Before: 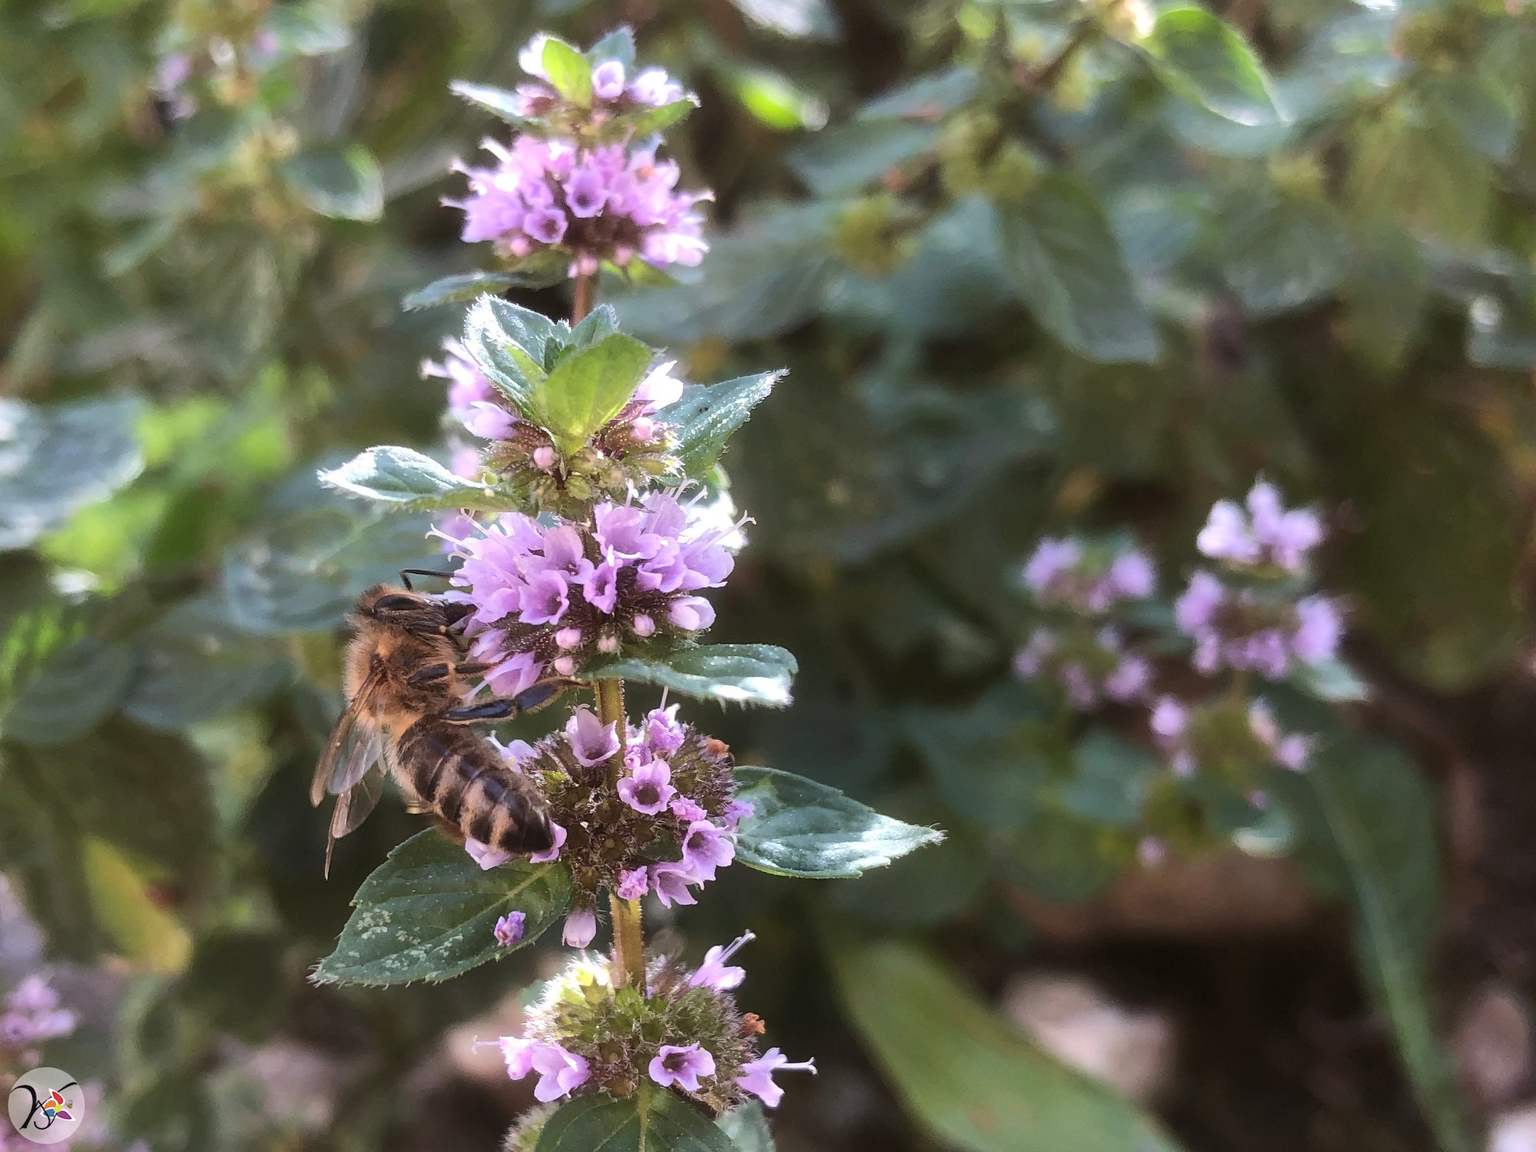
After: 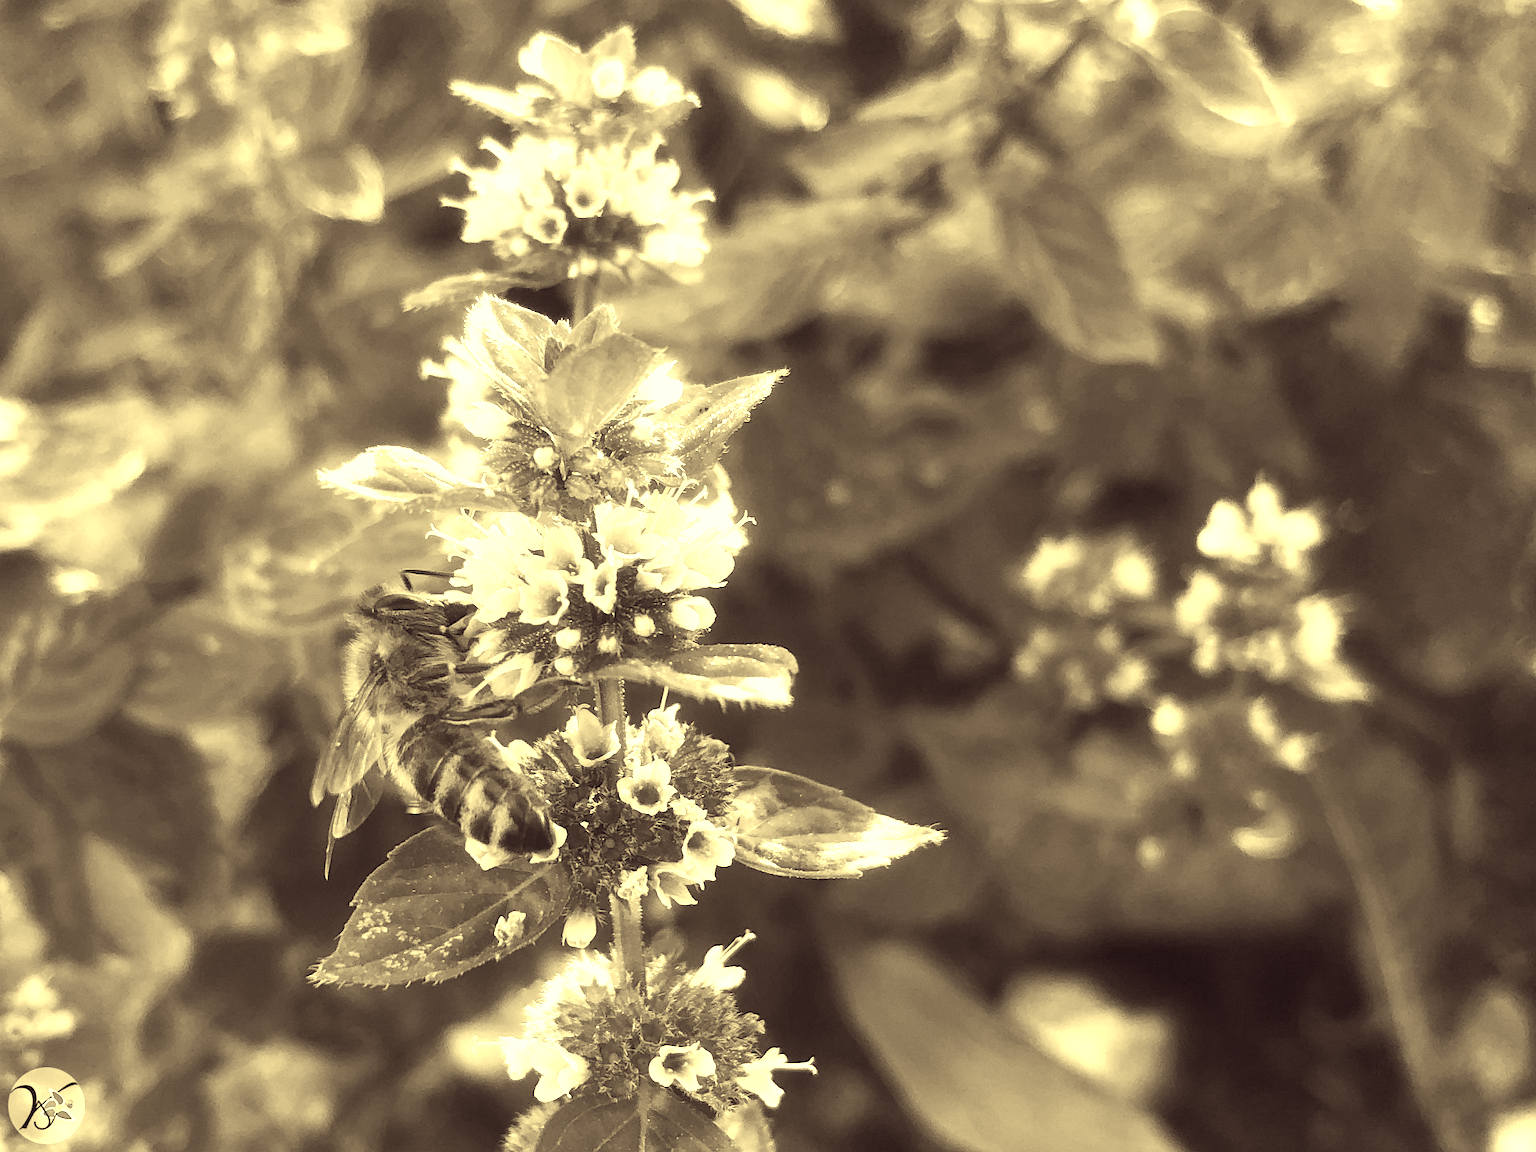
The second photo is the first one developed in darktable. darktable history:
color calibration: output gray [0.18, 0.41, 0.41, 0], gray › normalize channels true, illuminant same as pipeline (D50), adaptation XYZ, x 0.346, y 0.359, gamut compression 0
color correction: highlights a* -0.482, highlights b* 40, shadows a* 9.8, shadows b* -0.161
exposure: black level correction 0, exposure 1.2 EV, compensate exposure bias true, compensate highlight preservation false
